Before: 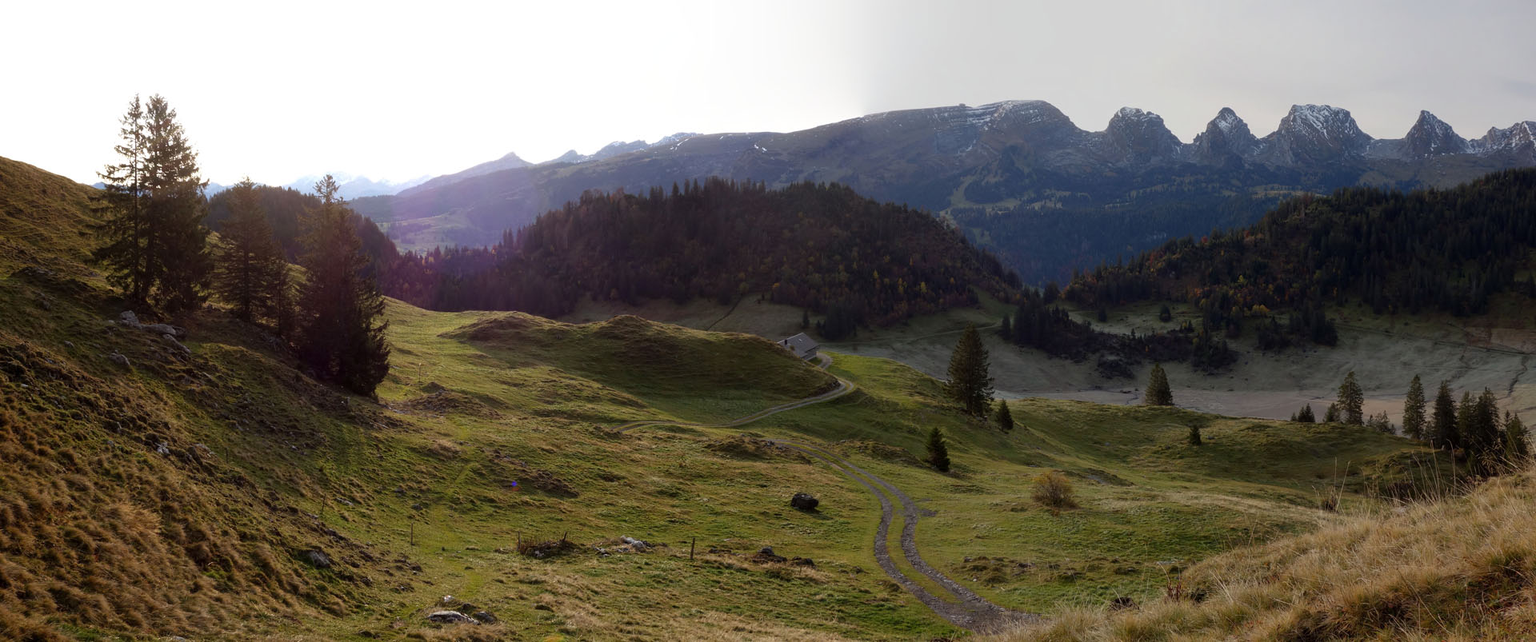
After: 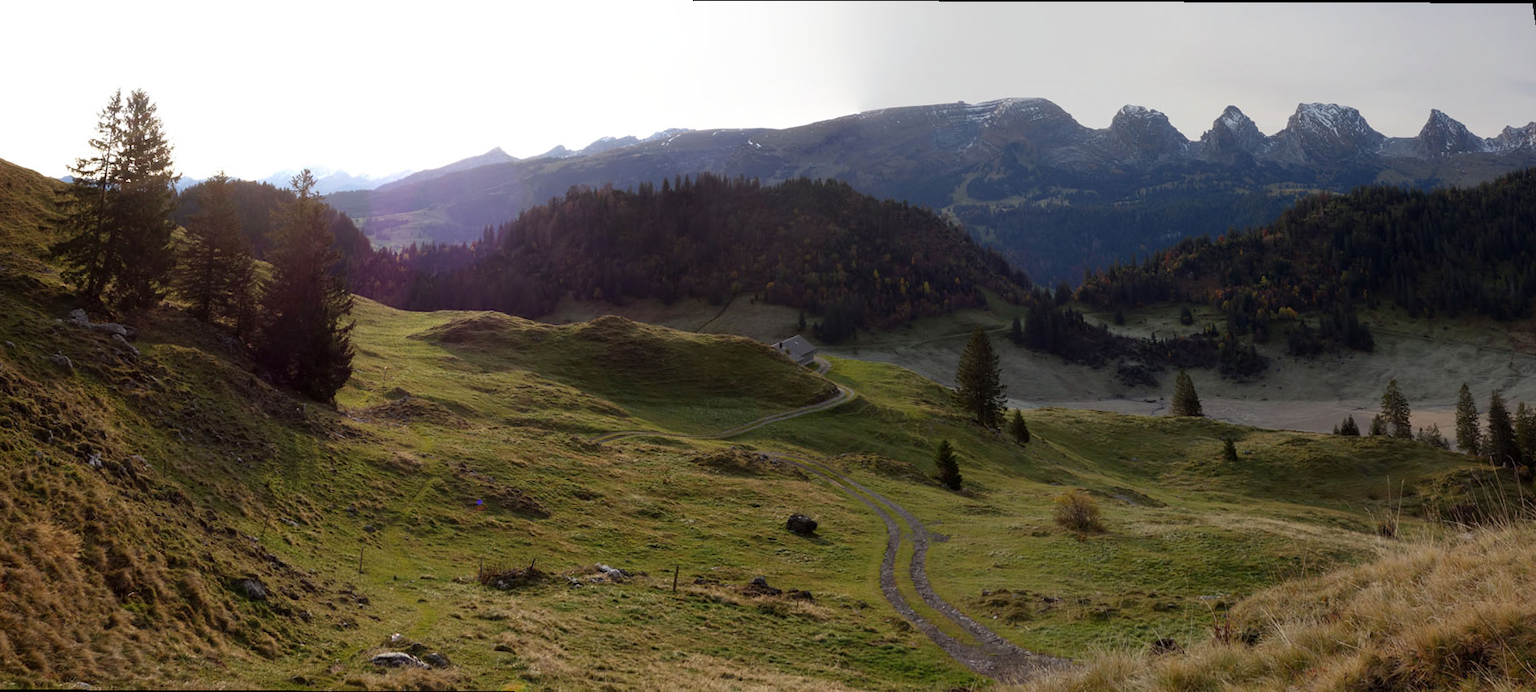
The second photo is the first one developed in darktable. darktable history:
exposure: compensate highlight preservation false
rotate and perspective: rotation 0.215°, lens shift (vertical) -0.139, crop left 0.069, crop right 0.939, crop top 0.002, crop bottom 0.996
